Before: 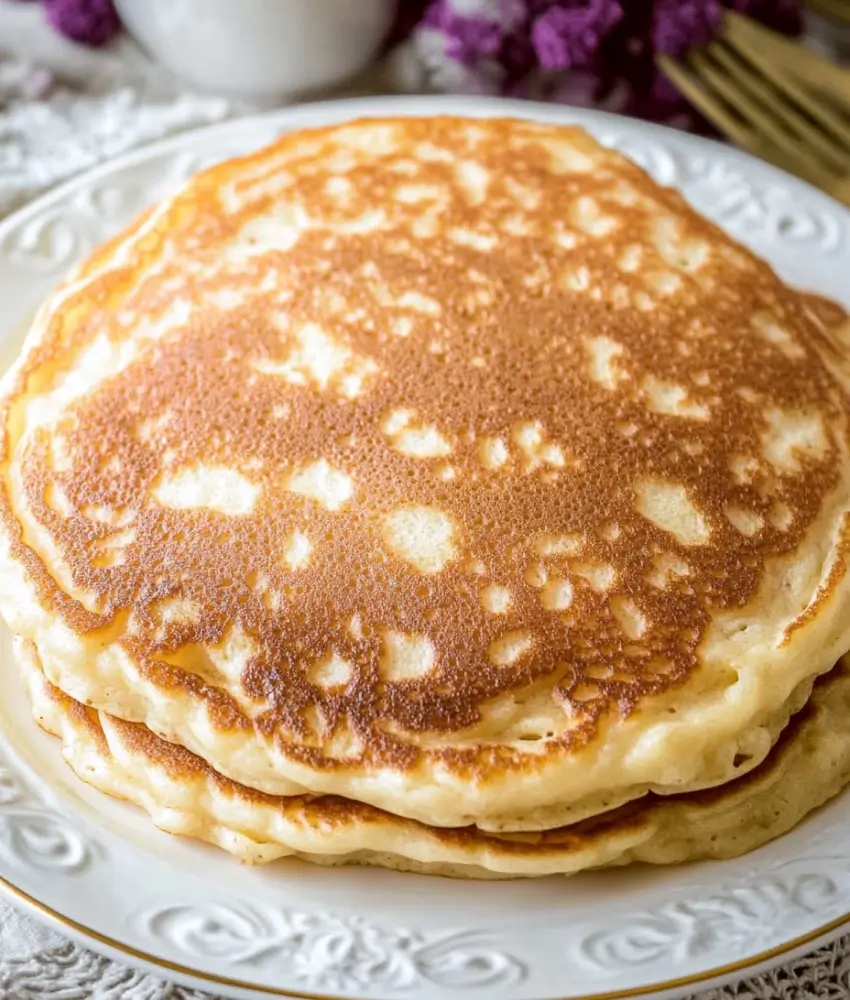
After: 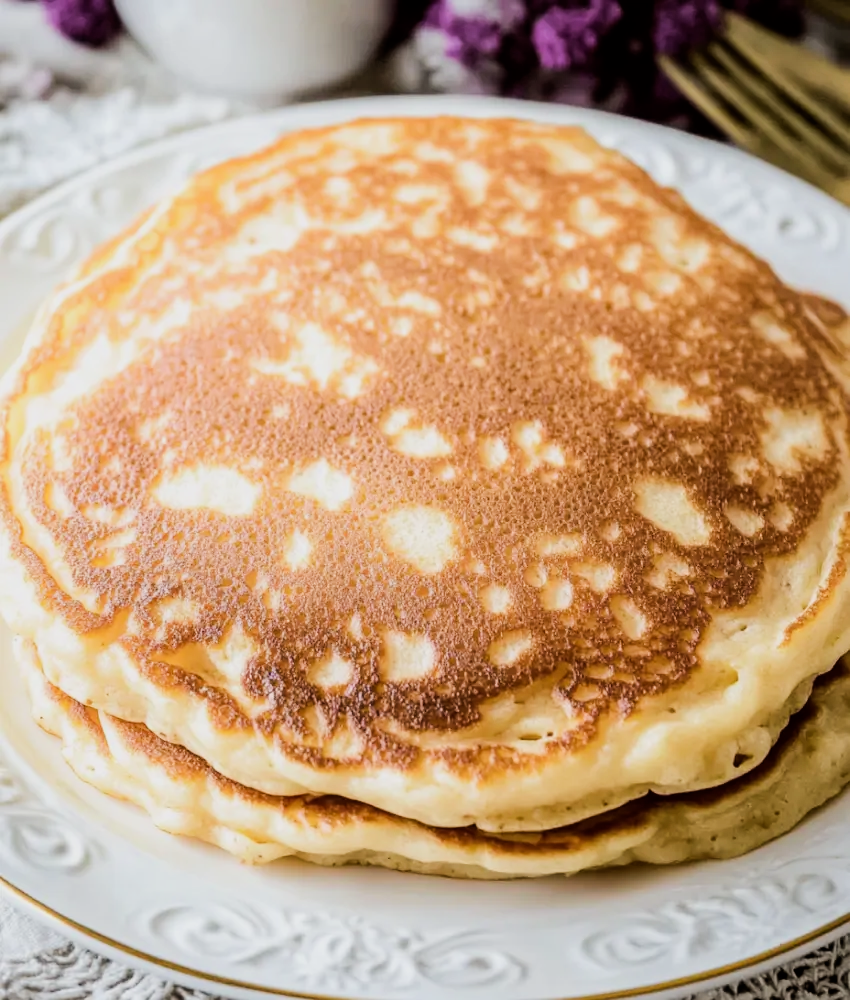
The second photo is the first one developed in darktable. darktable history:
filmic rgb: black relative exposure -7.65 EV, white relative exposure 4.56 EV, hardness 3.61
tone equalizer: -8 EV -0.75 EV, -7 EV -0.7 EV, -6 EV -0.6 EV, -5 EV -0.4 EV, -3 EV 0.4 EV, -2 EV 0.6 EV, -1 EV 0.7 EV, +0 EV 0.75 EV, edges refinement/feathering 500, mask exposure compensation -1.57 EV, preserve details no
